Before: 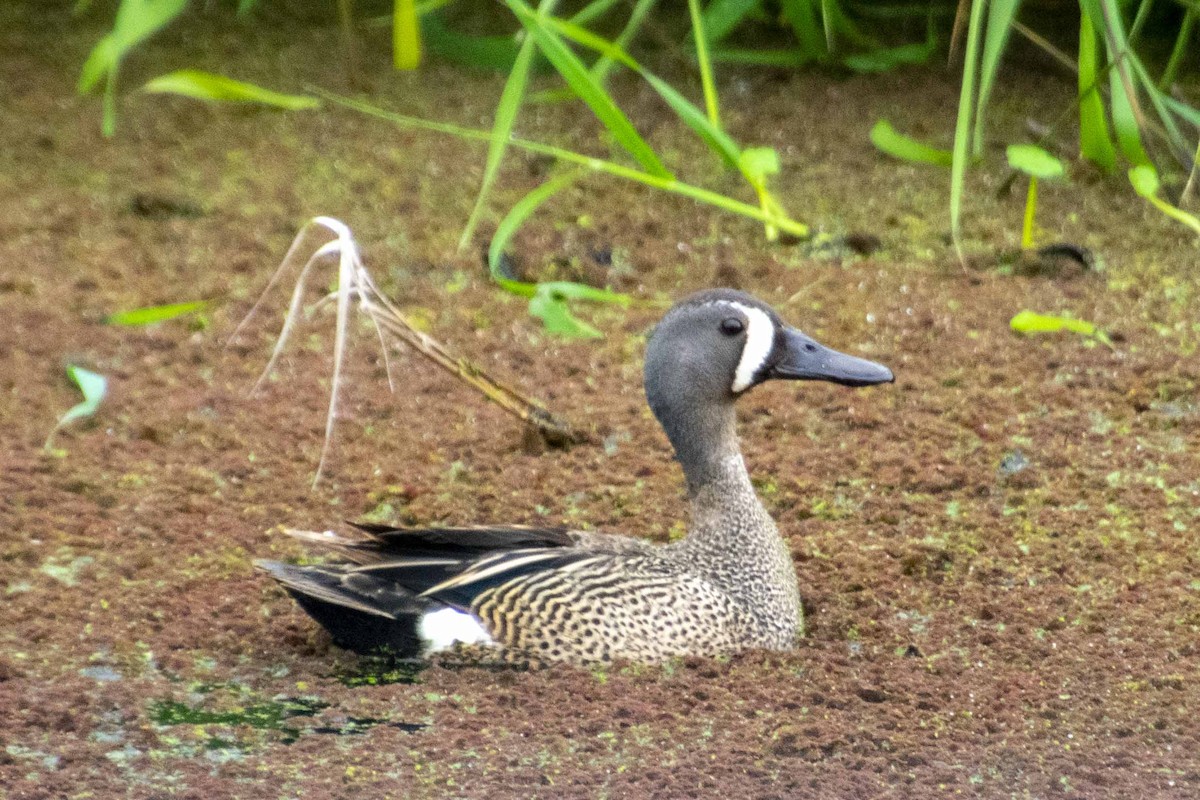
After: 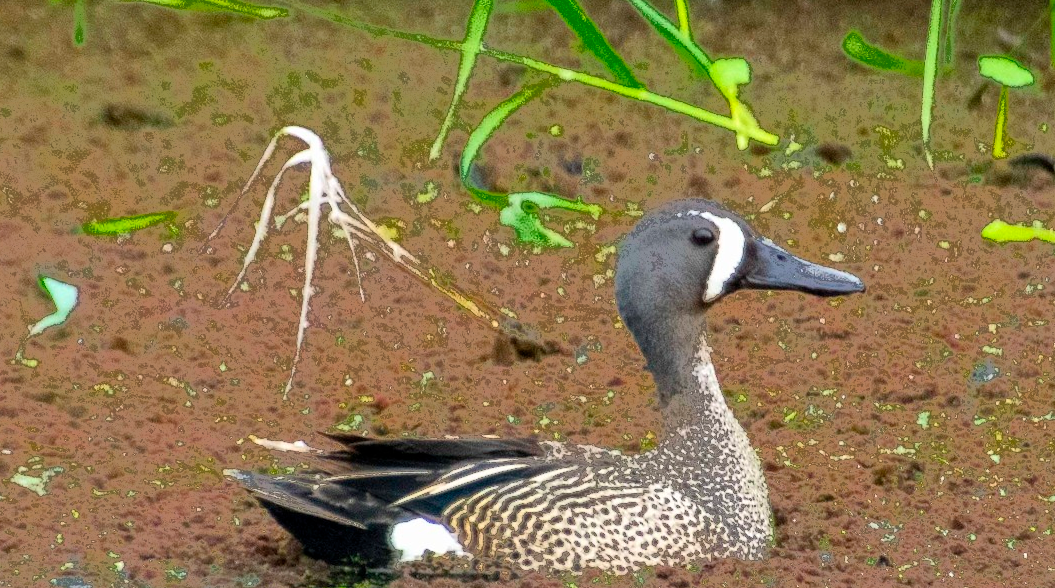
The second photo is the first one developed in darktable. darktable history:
fill light: exposure -0.73 EV, center 0.69, width 2.2
crop and rotate: left 2.425%, top 11.305%, right 9.6%, bottom 15.08%
